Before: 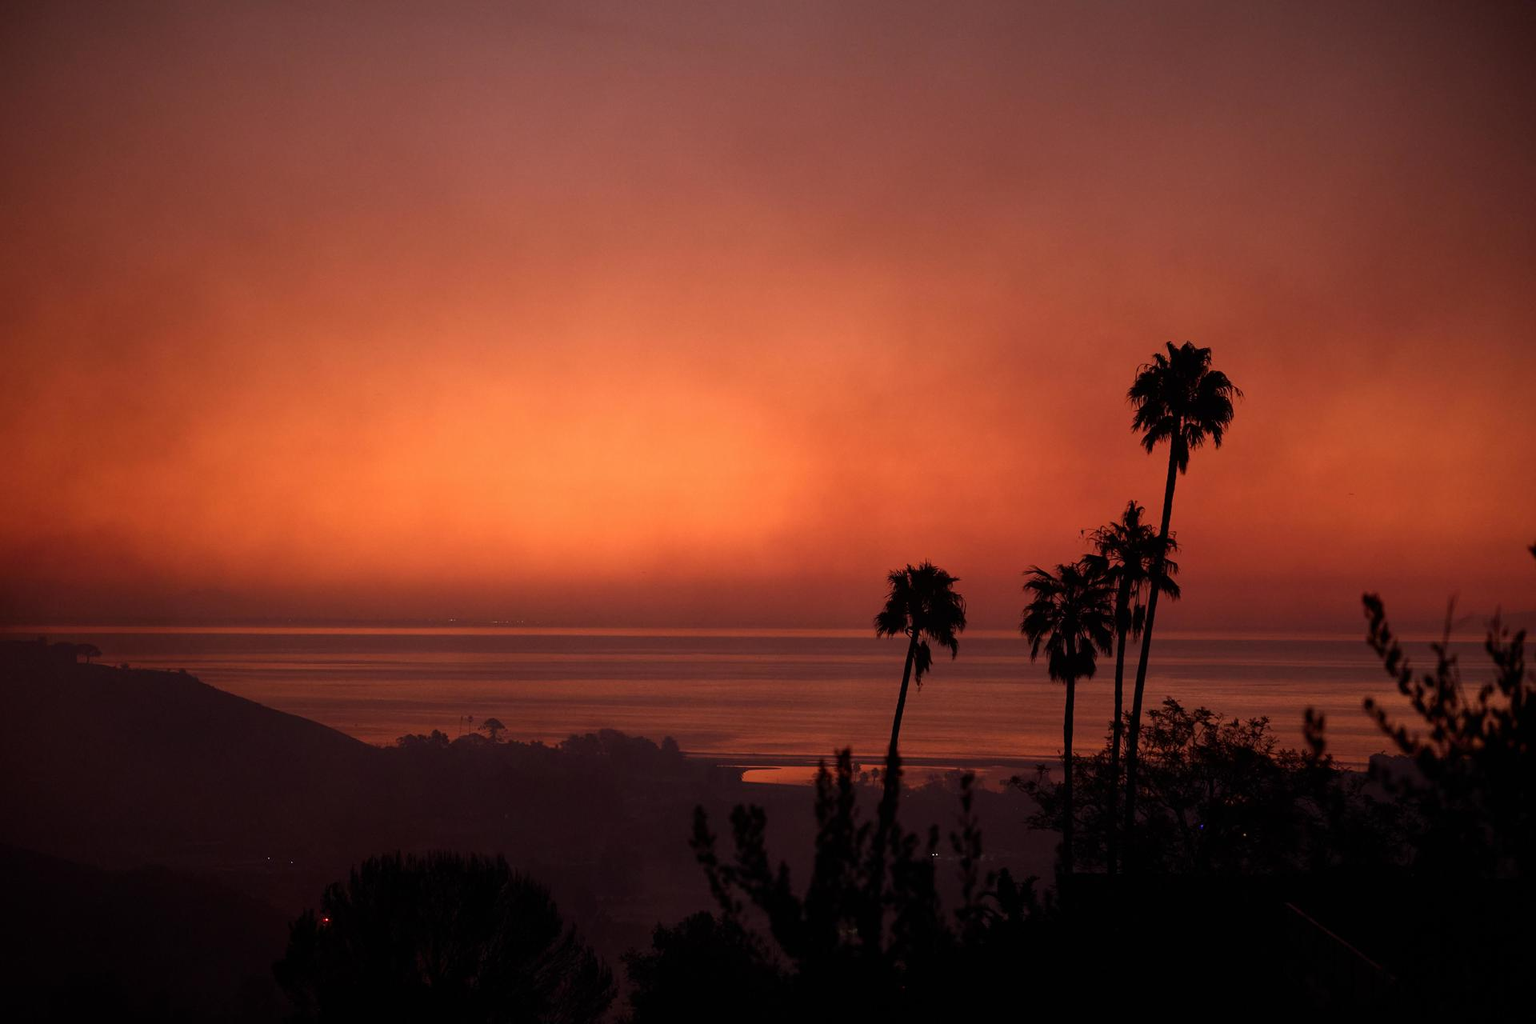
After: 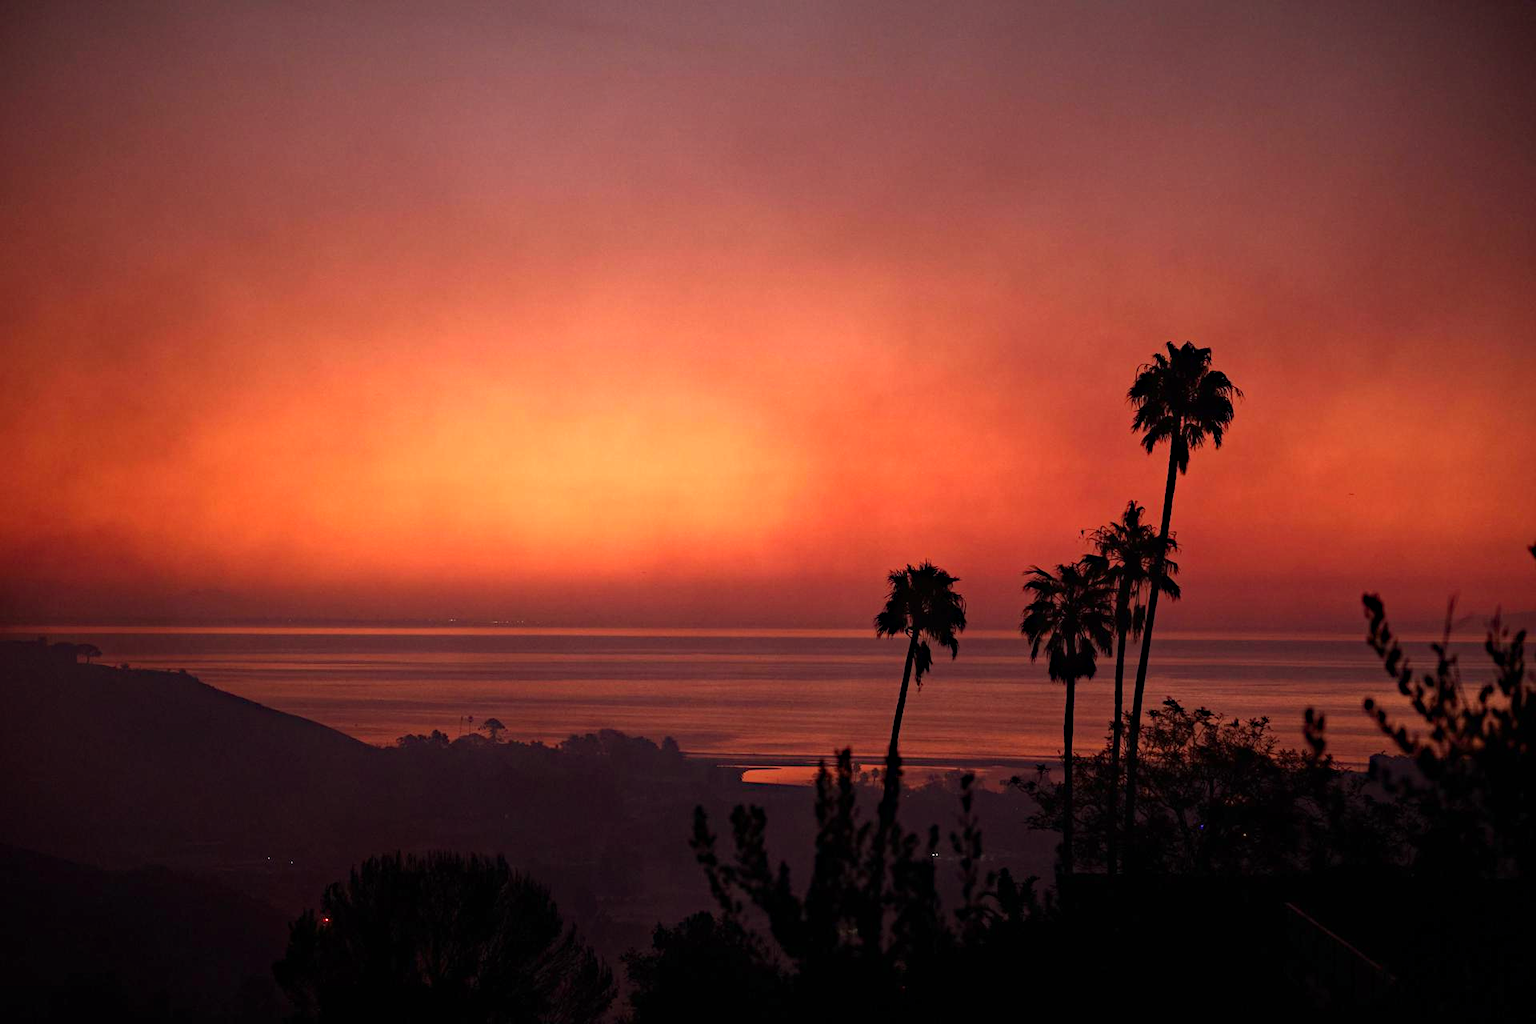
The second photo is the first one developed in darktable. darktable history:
haze removal: strength 0.297, distance 0.247, compatibility mode true, adaptive false
exposure: exposure 0.606 EV, compensate exposure bias true, compensate highlight preservation false
